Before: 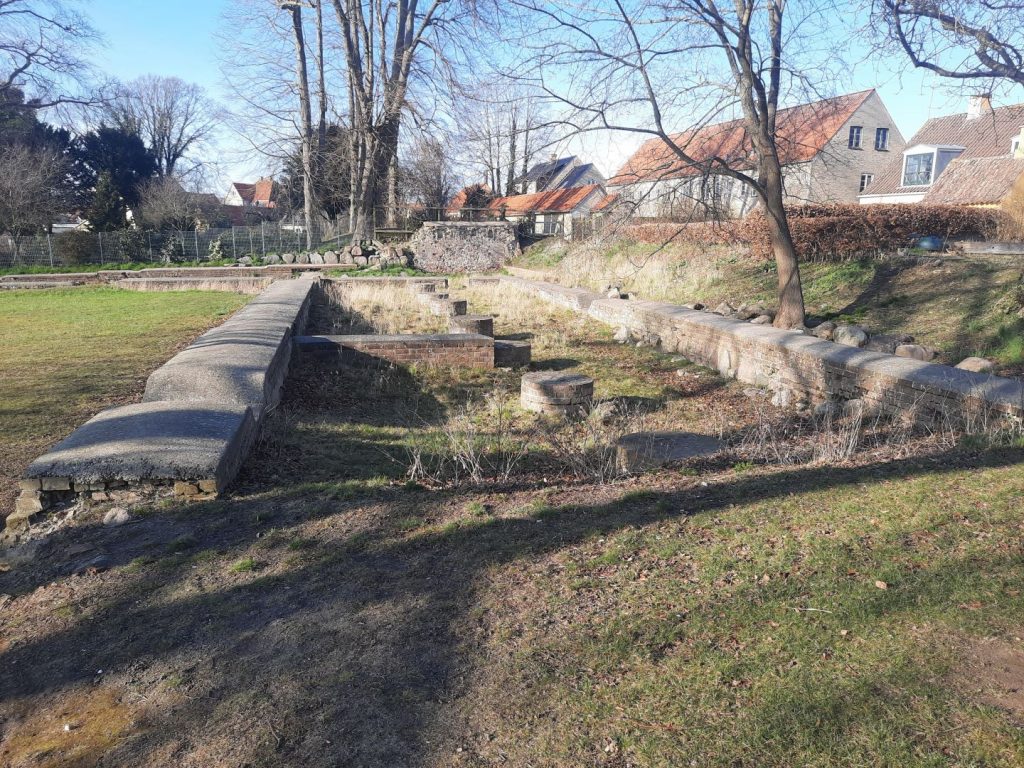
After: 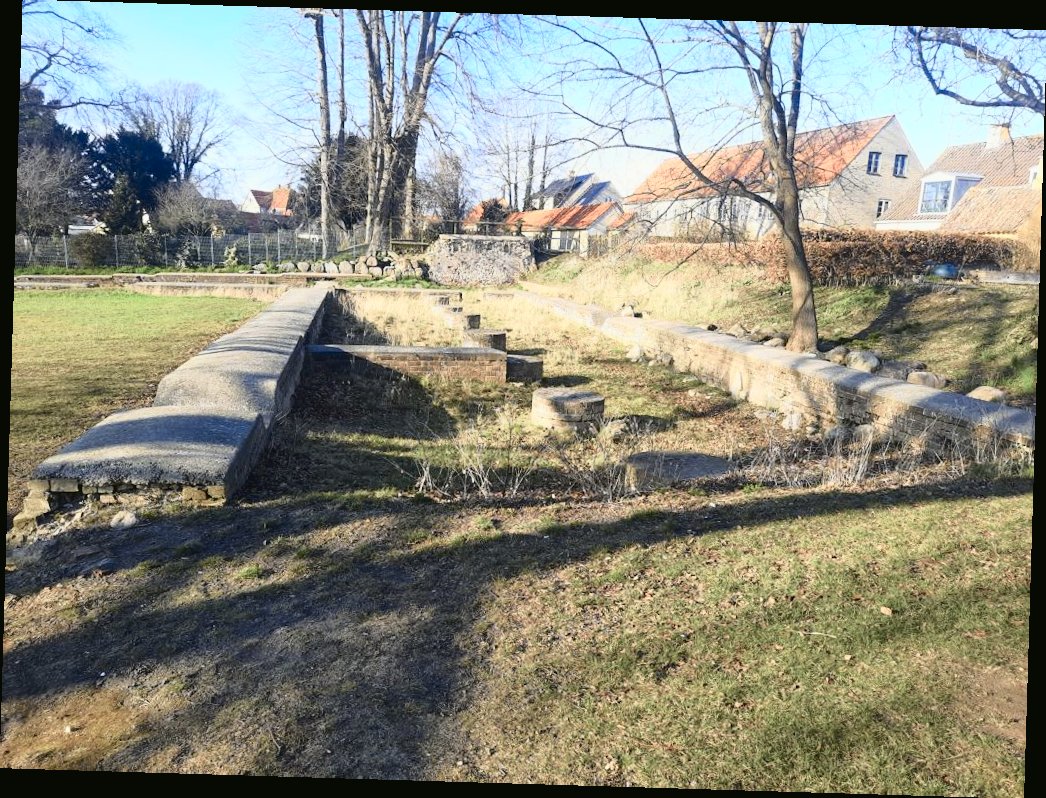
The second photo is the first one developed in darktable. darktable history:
rotate and perspective: rotation 1.72°, automatic cropping off
tone curve: curves: ch0 [(0, 0.023) (0.087, 0.065) (0.184, 0.168) (0.45, 0.54) (0.57, 0.683) (0.706, 0.841) (0.877, 0.948) (1, 0.984)]; ch1 [(0, 0) (0.388, 0.369) (0.447, 0.447) (0.505, 0.5) (0.534, 0.528) (0.57, 0.571) (0.592, 0.602) (0.644, 0.663) (1, 1)]; ch2 [(0, 0) (0.314, 0.223) (0.427, 0.405) (0.492, 0.496) (0.524, 0.547) (0.534, 0.57) (0.583, 0.605) (0.673, 0.667) (1, 1)], color space Lab, independent channels, preserve colors none
